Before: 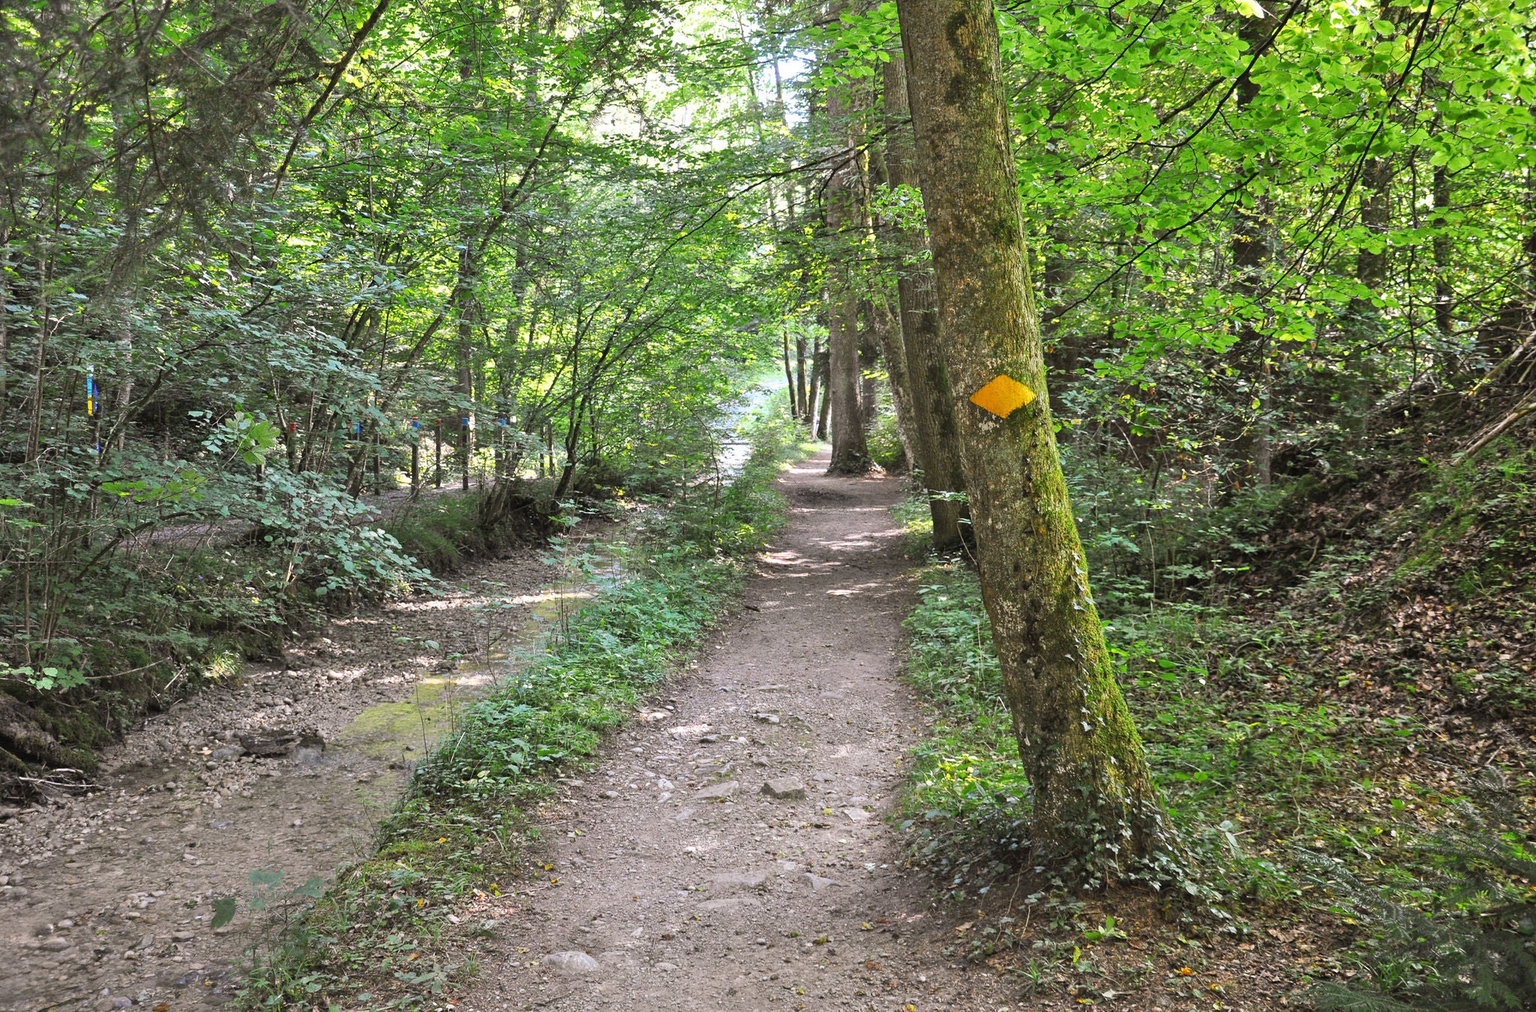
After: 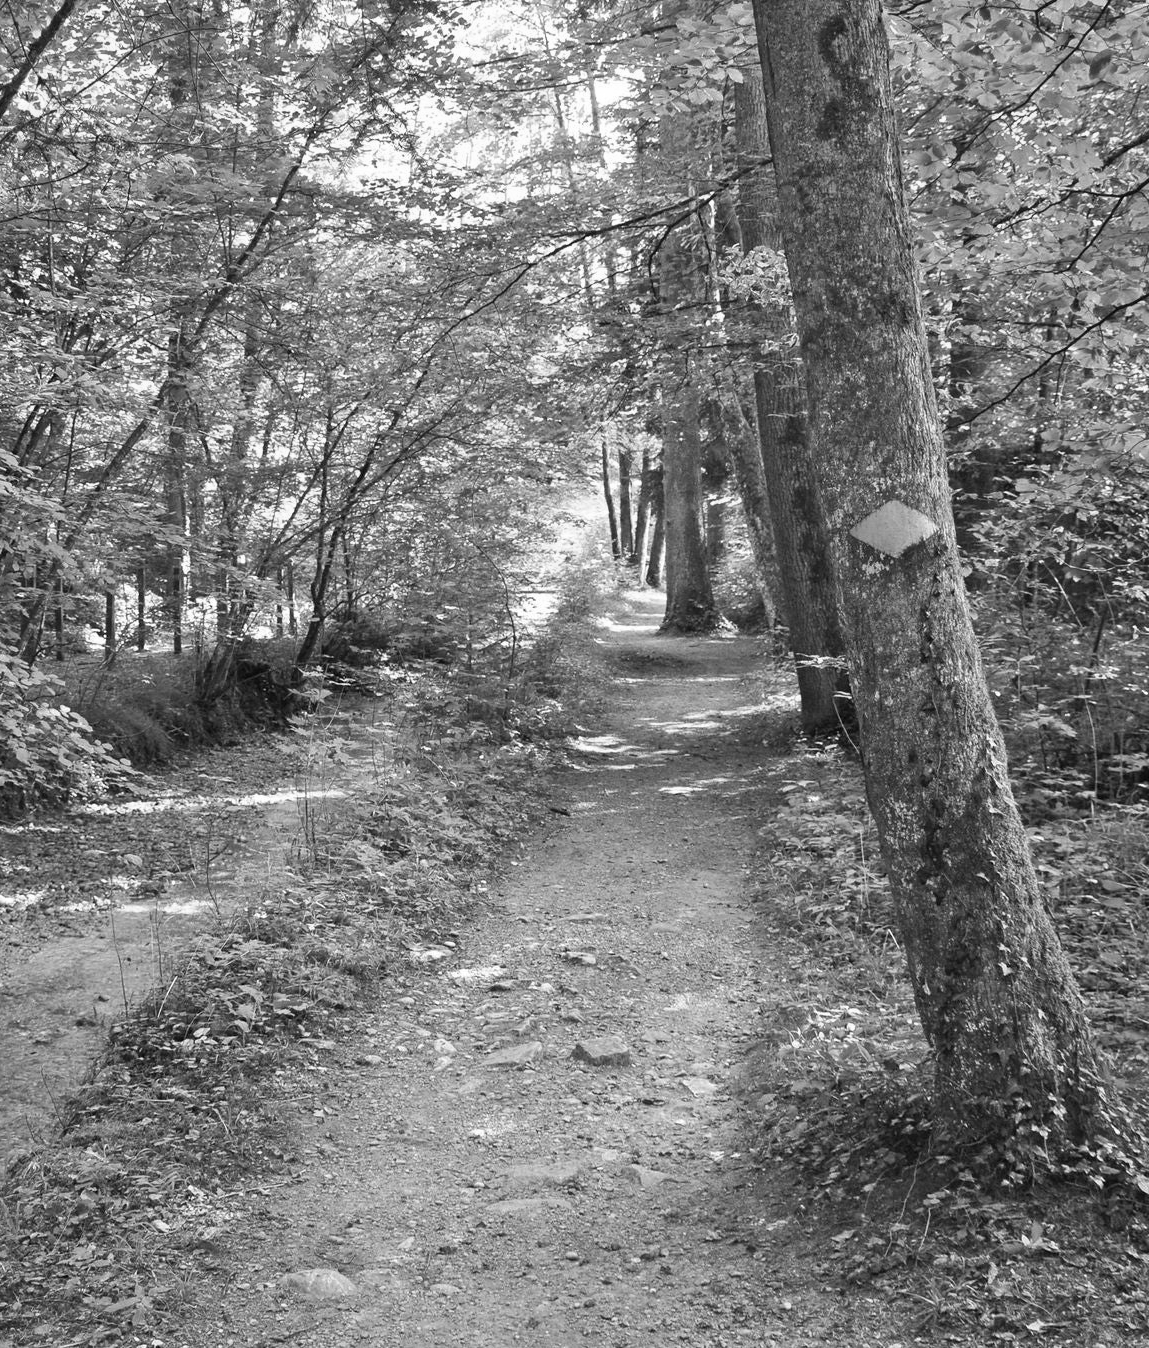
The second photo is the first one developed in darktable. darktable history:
color correction: highlights a* 4.02, highlights b* 4.98, shadows a* -7.55, shadows b* 4.98
monochrome: on, module defaults
crop: left 21.674%, right 22.086%
